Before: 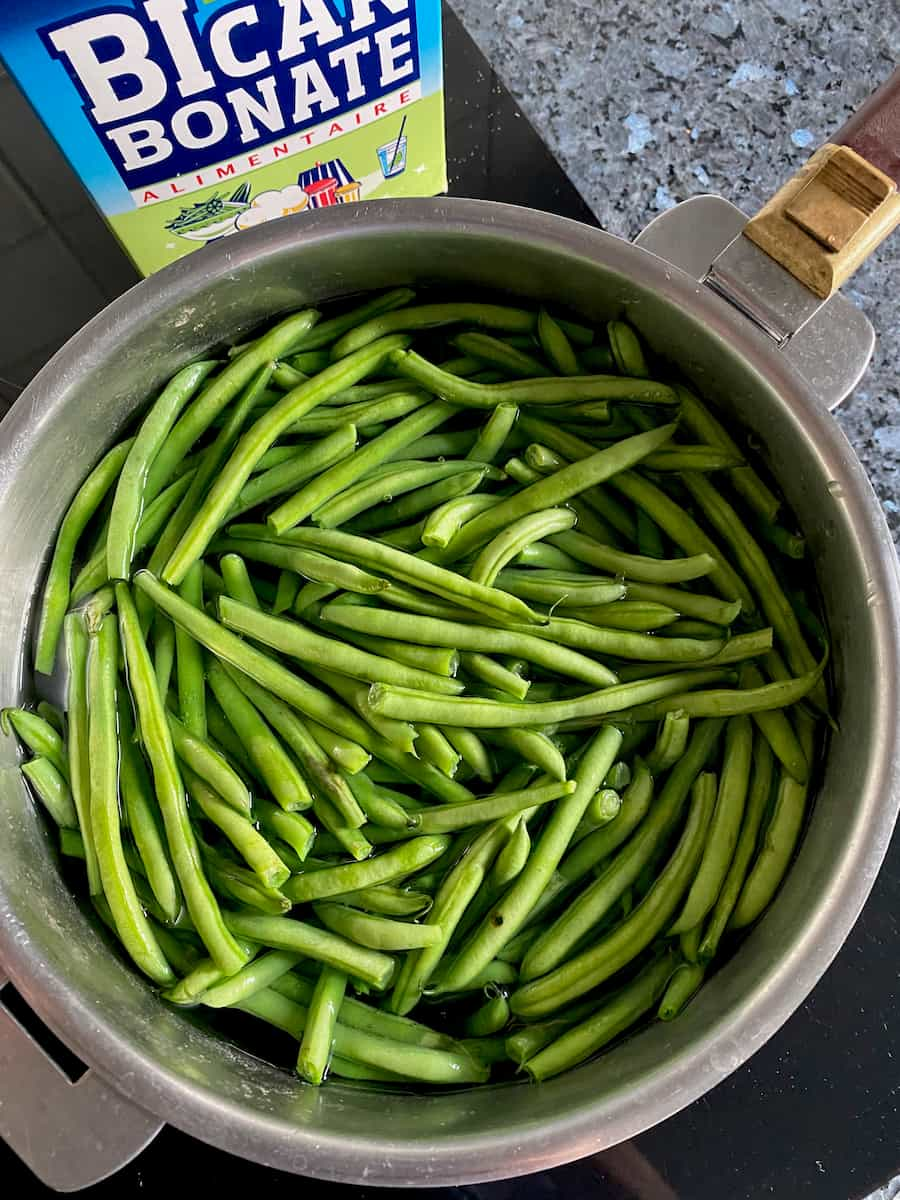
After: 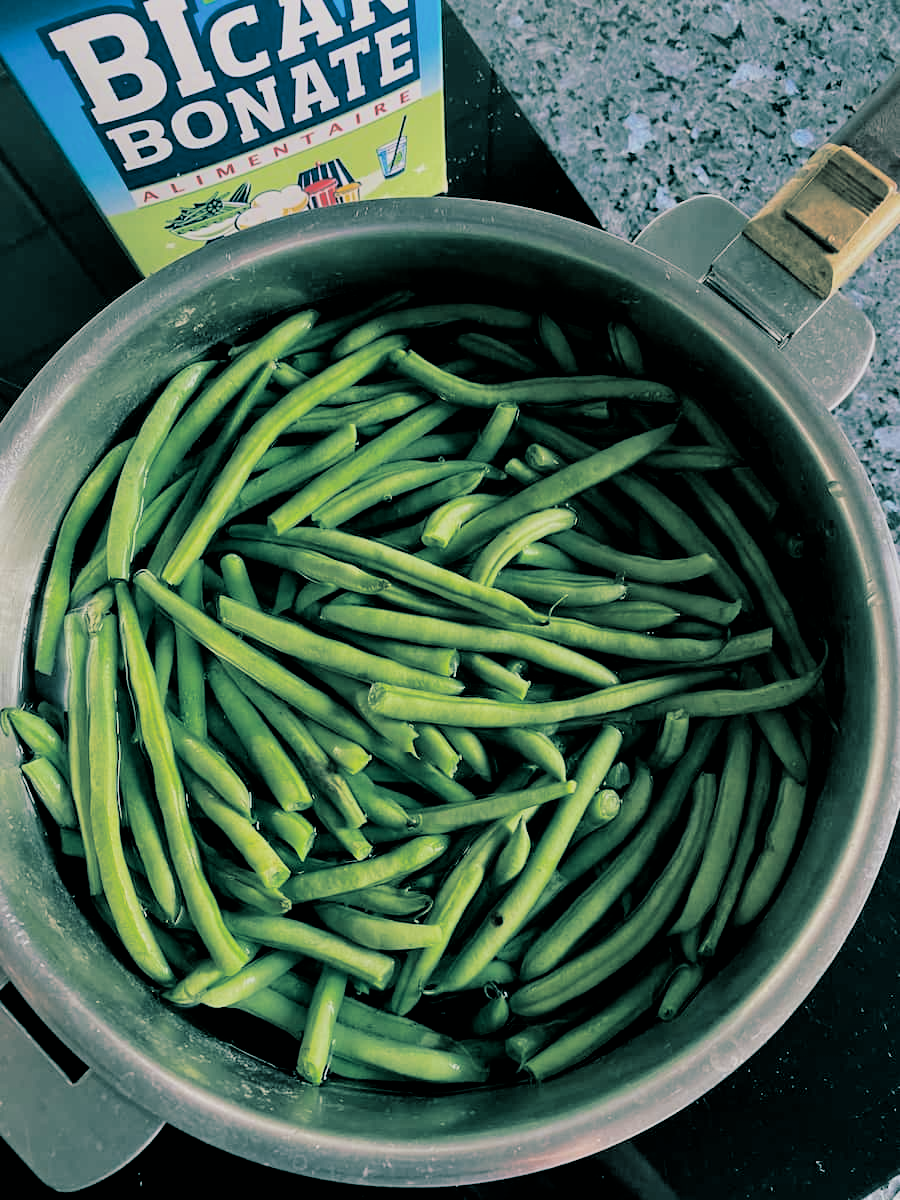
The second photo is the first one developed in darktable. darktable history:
filmic rgb: black relative exposure -5 EV, hardness 2.88, contrast 1.1
split-toning: shadows › hue 183.6°, shadows › saturation 0.52, highlights › hue 0°, highlights › saturation 0
